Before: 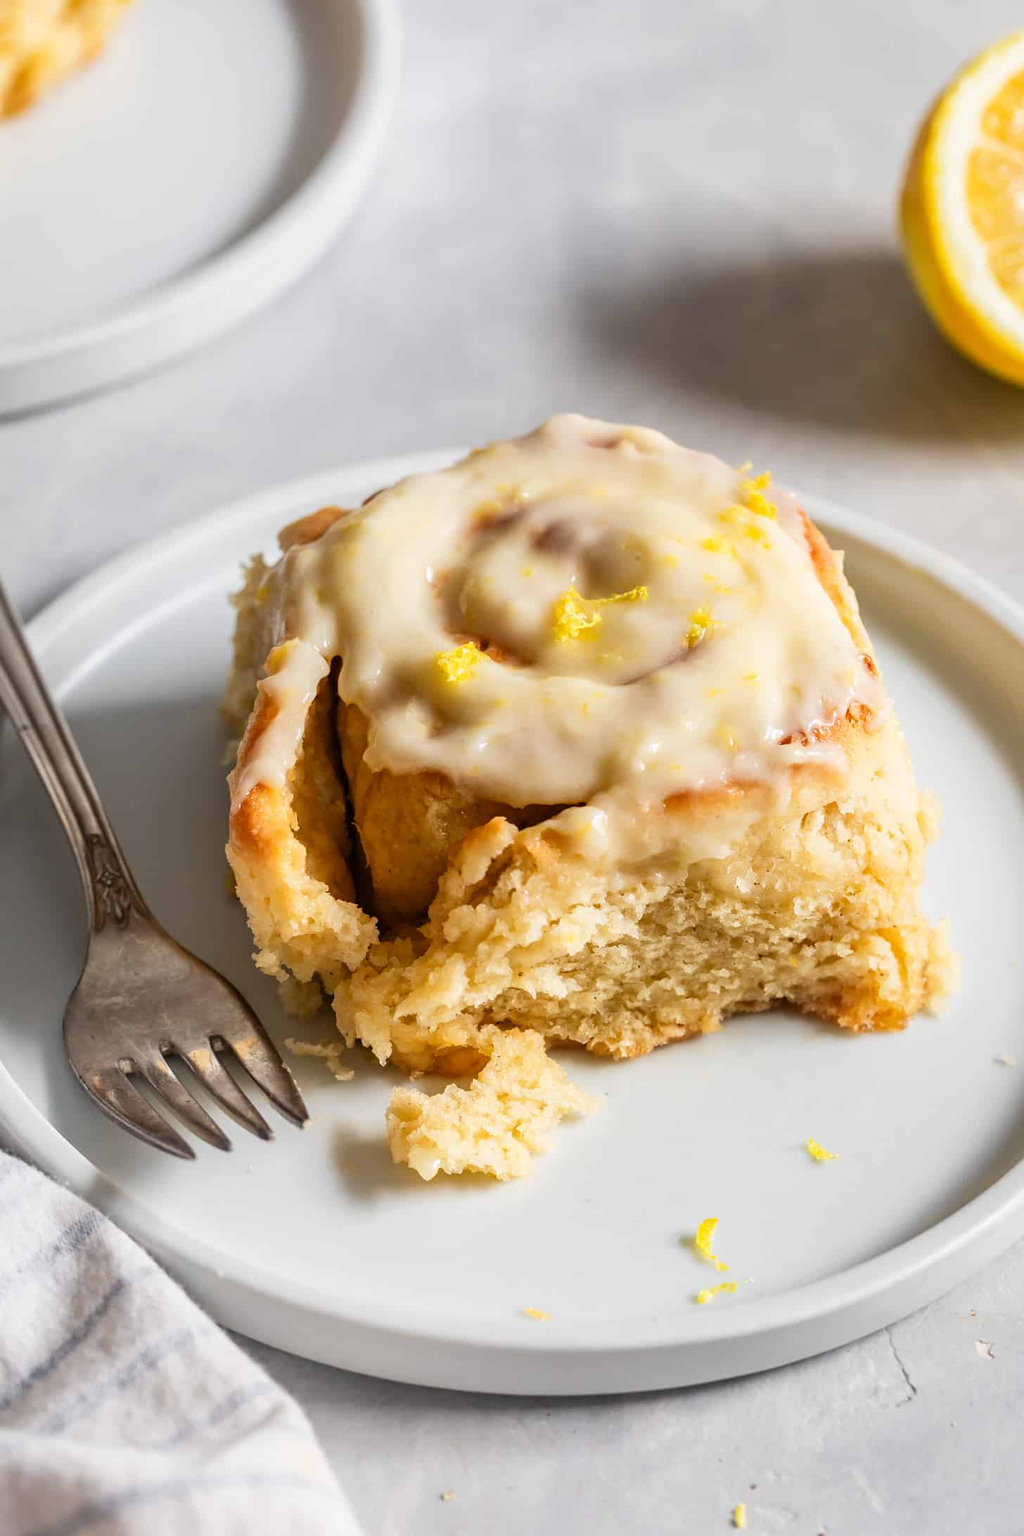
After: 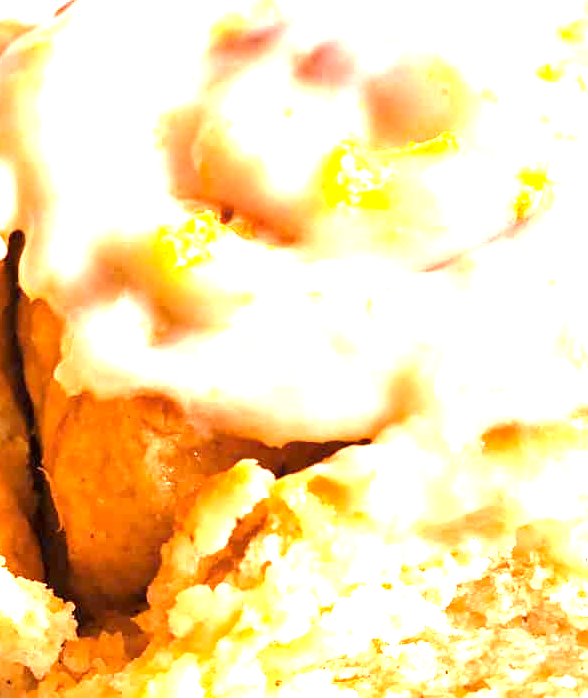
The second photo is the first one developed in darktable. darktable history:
crop: left 31.751%, top 32.172%, right 27.8%, bottom 35.83%
white balance: red 1.066, blue 1.119
exposure: black level correction 0, exposure 1.9 EV, compensate highlight preservation false
color correction: highlights a* 12.23, highlights b* 5.41
